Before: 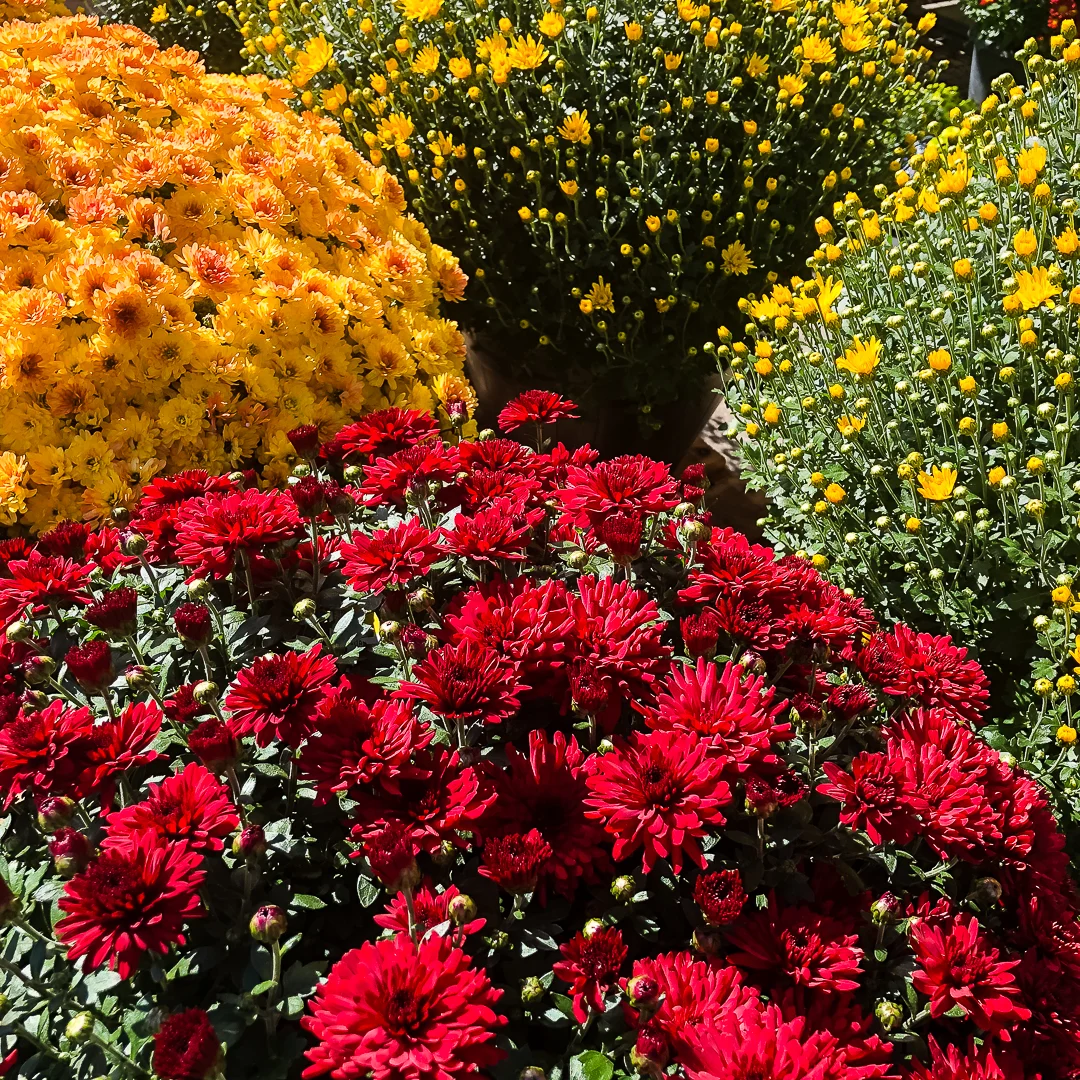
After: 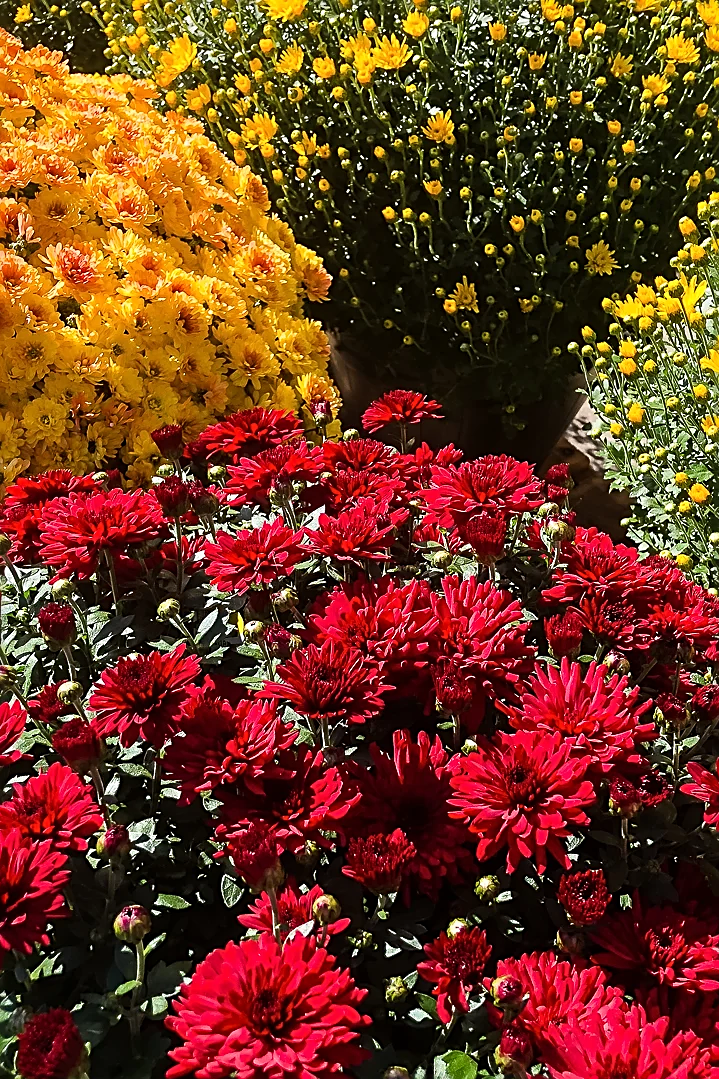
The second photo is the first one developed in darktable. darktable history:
crop and rotate: left 12.648%, right 20.685%
tone equalizer: on, module defaults
sharpen: on, module defaults
